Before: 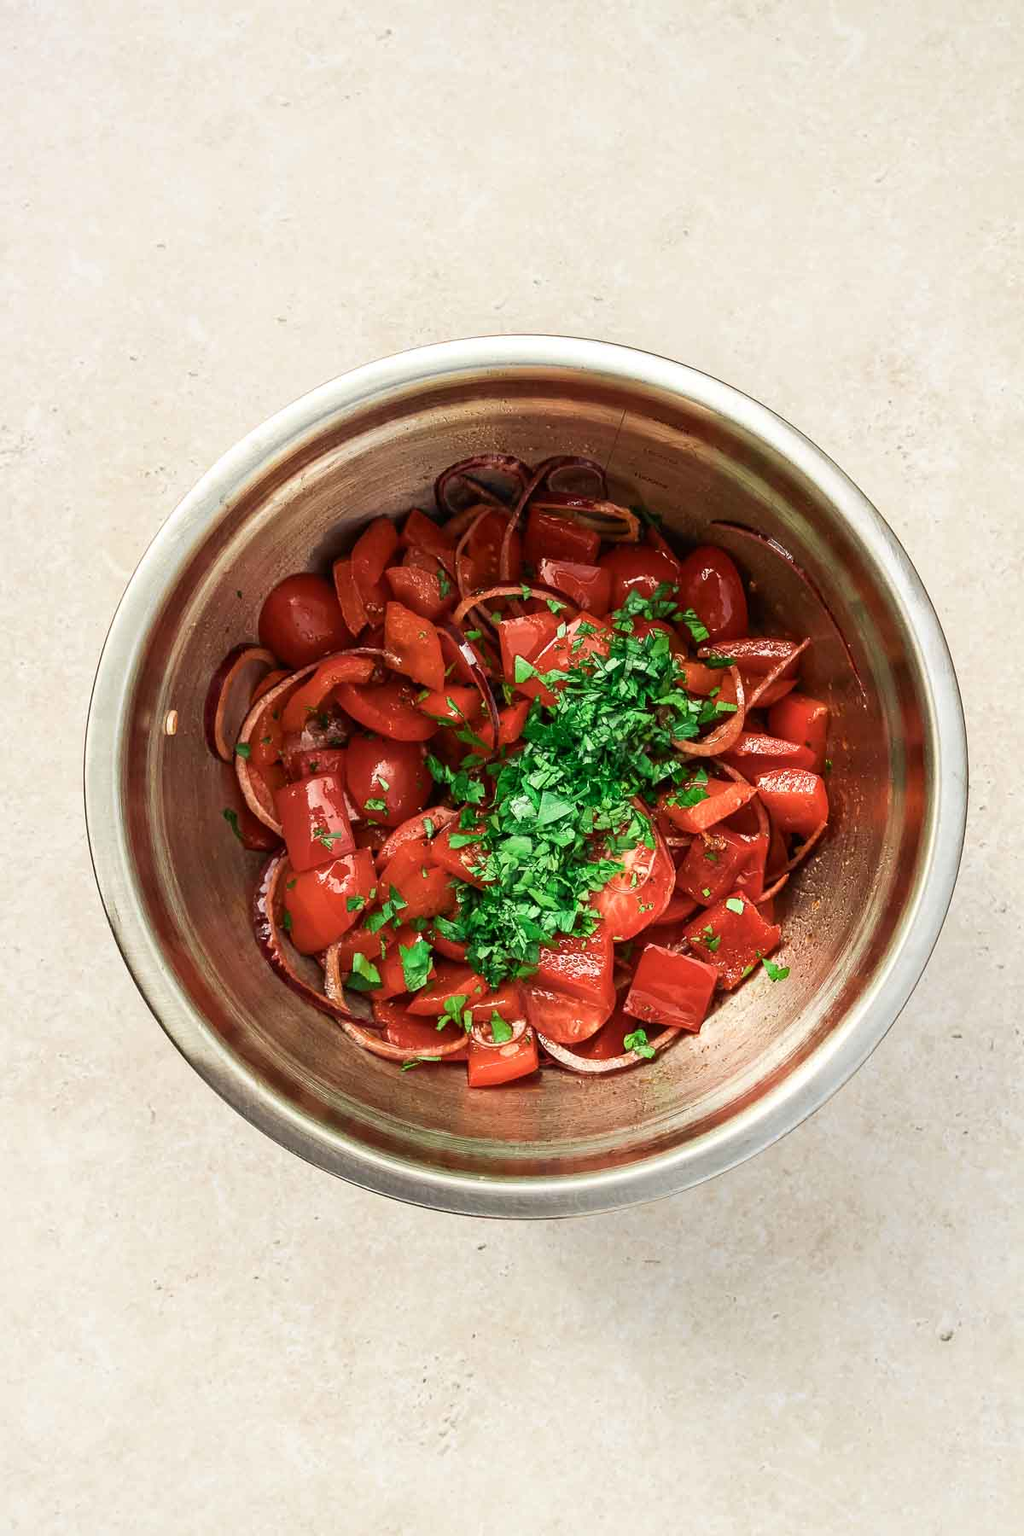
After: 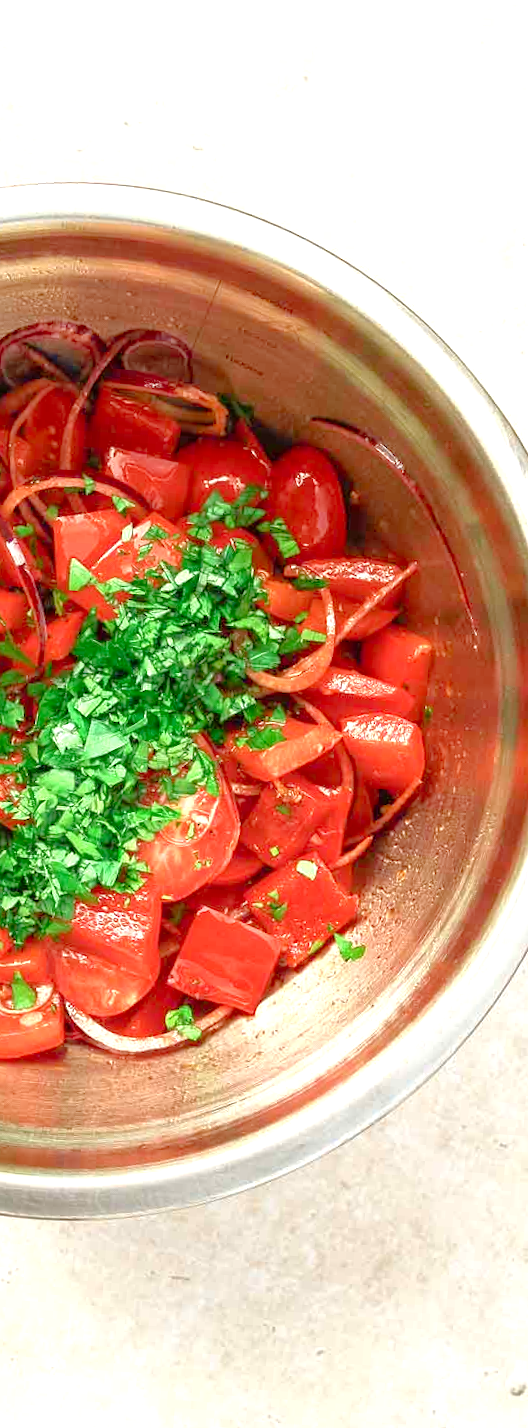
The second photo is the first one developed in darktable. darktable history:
exposure: exposure 0.64 EV, compensate highlight preservation false
rotate and perspective: rotation 4.1°, automatic cropping off
crop: left 45.721%, top 13.393%, right 14.118%, bottom 10.01%
tone curve: curves: ch0 [(0, 0) (0.004, 0.008) (0.077, 0.156) (0.169, 0.29) (0.774, 0.774) (1, 1)], color space Lab, linked channels, preserve colors none
